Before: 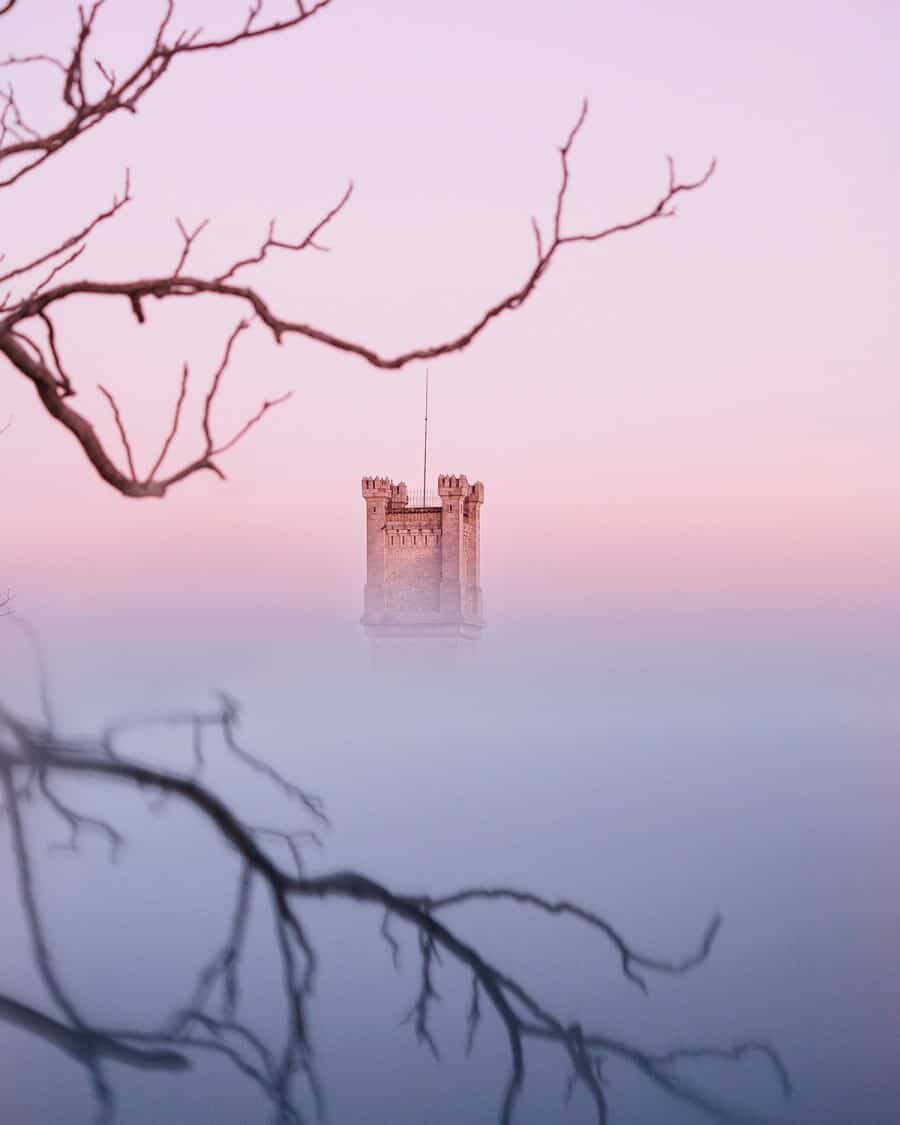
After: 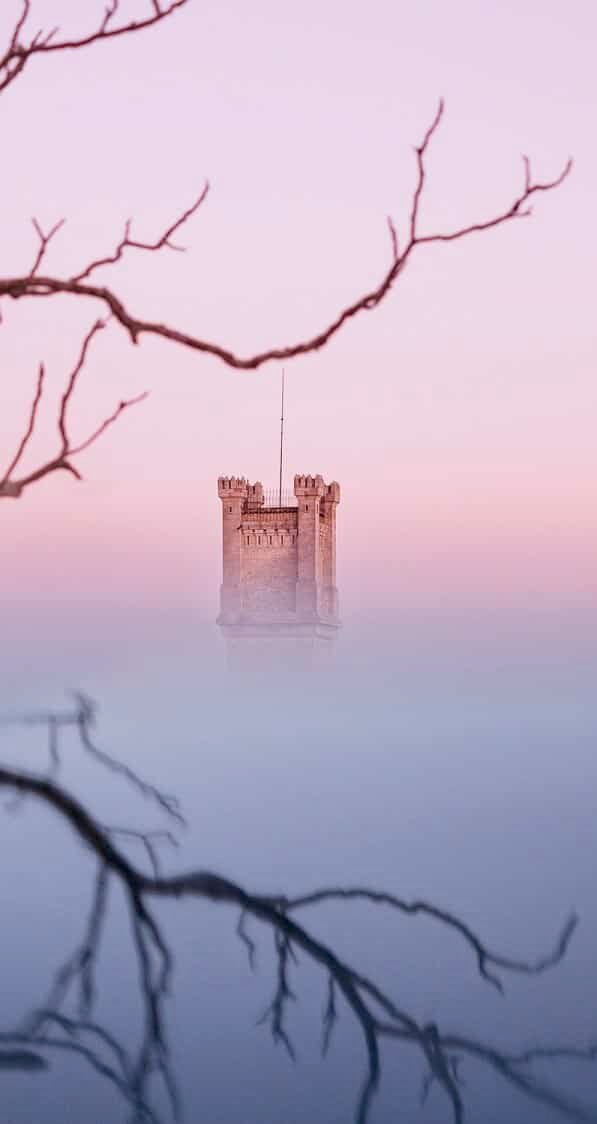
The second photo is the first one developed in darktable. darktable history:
crop and rotate: left 16.095%, right 17.534%
haze removal: adaptive false
contrast brightness saturation: saturation -0.049
